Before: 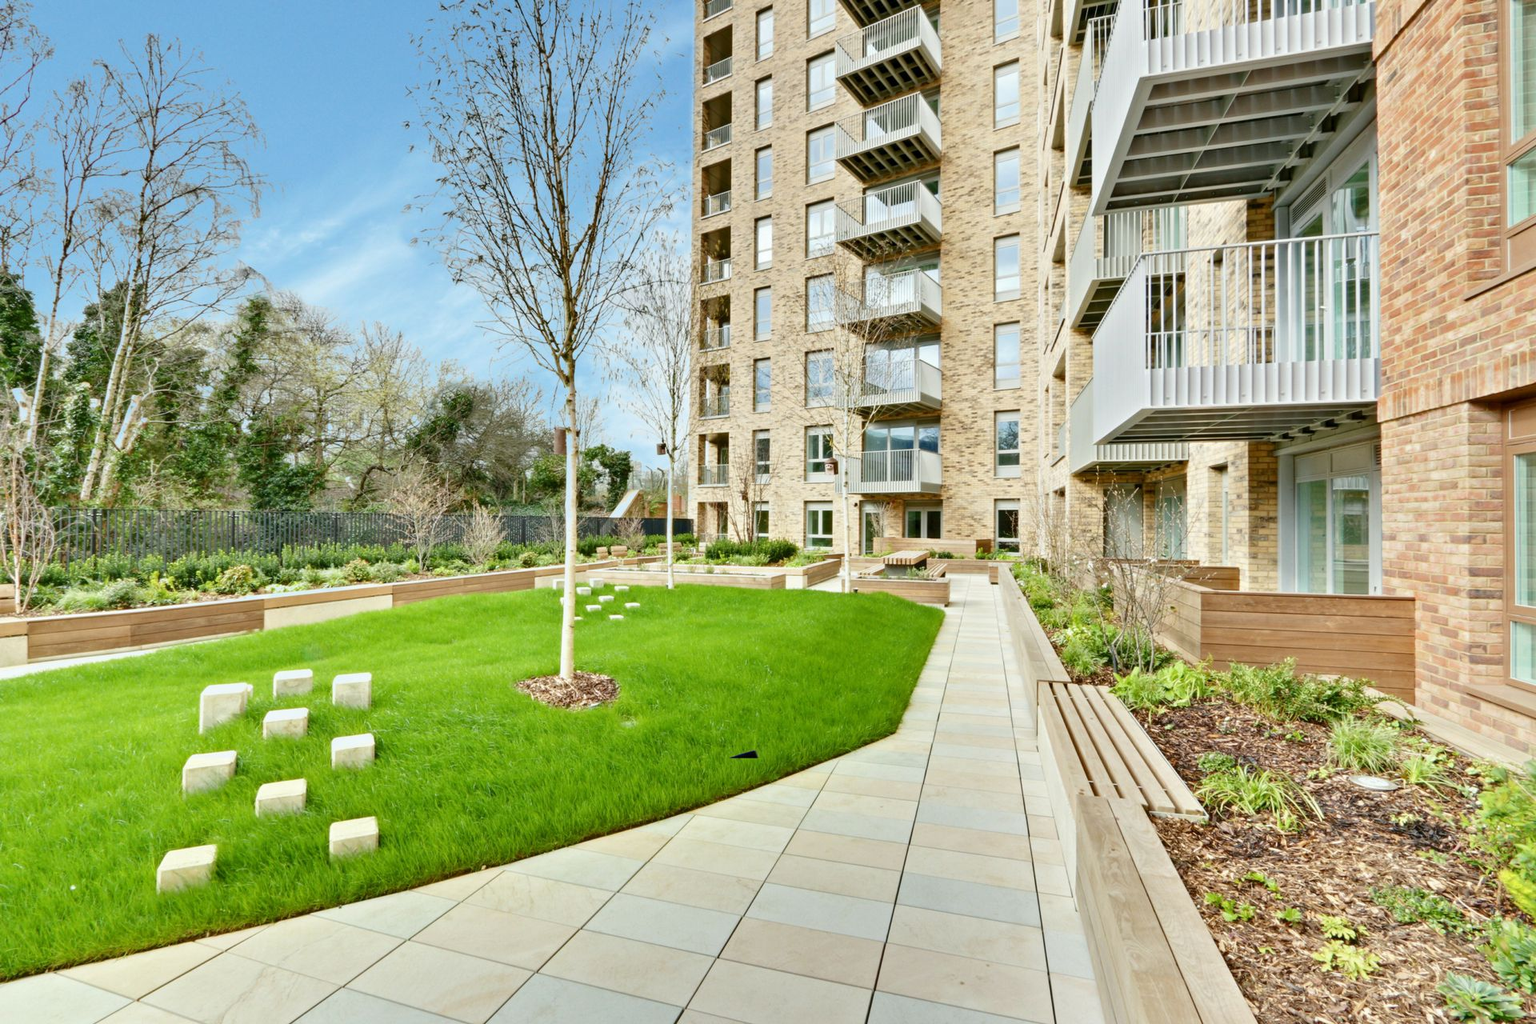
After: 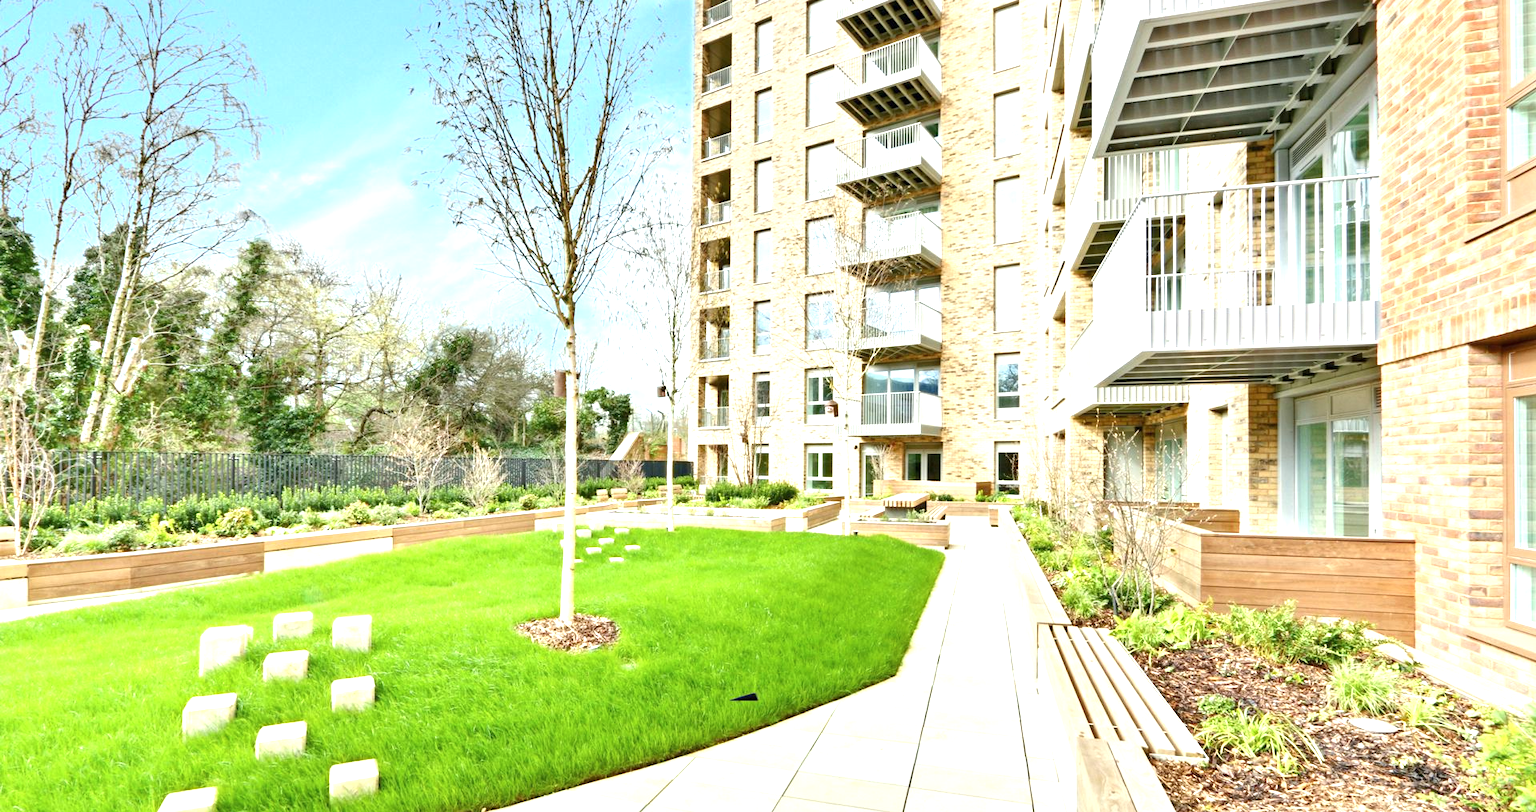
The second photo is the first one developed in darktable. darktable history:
exposure: black level correction 0, exposure 1 EV, compensate exposure bias true, compensate highlight preservation false
crop and rotate: top 5.667%, bottom 14.937%
color balance: output saturation 98.5%
